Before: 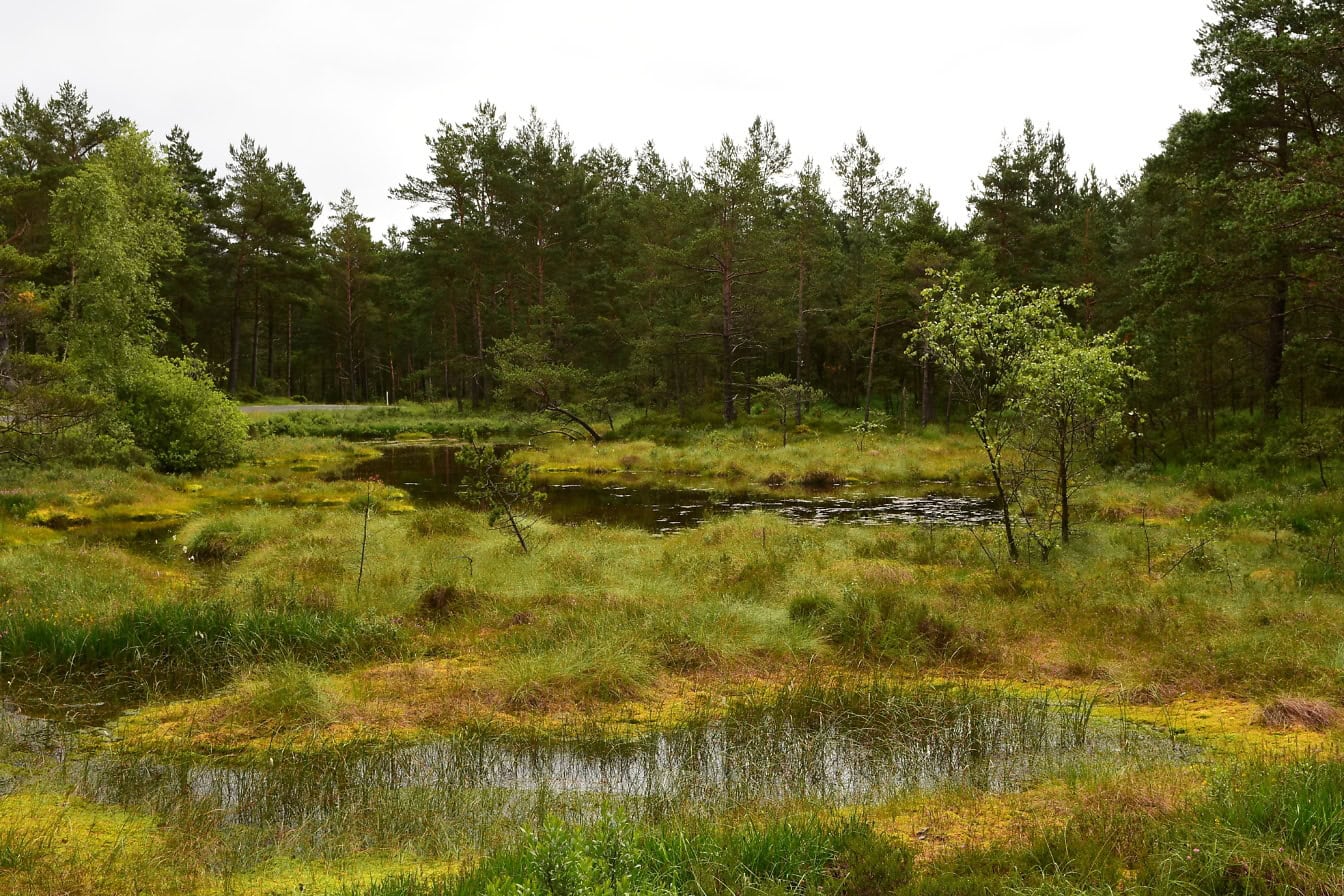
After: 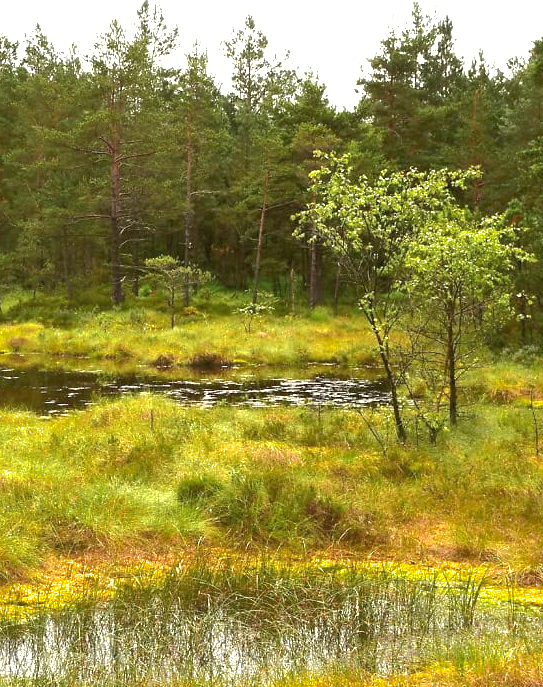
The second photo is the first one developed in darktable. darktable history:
exposure: exposure 1.271 EV, compensate highlight preservation false
shadows and highlights: on, module defaults
crop: left 45.573%, top 13.273%, right 13.966%, bottom 9.995%
